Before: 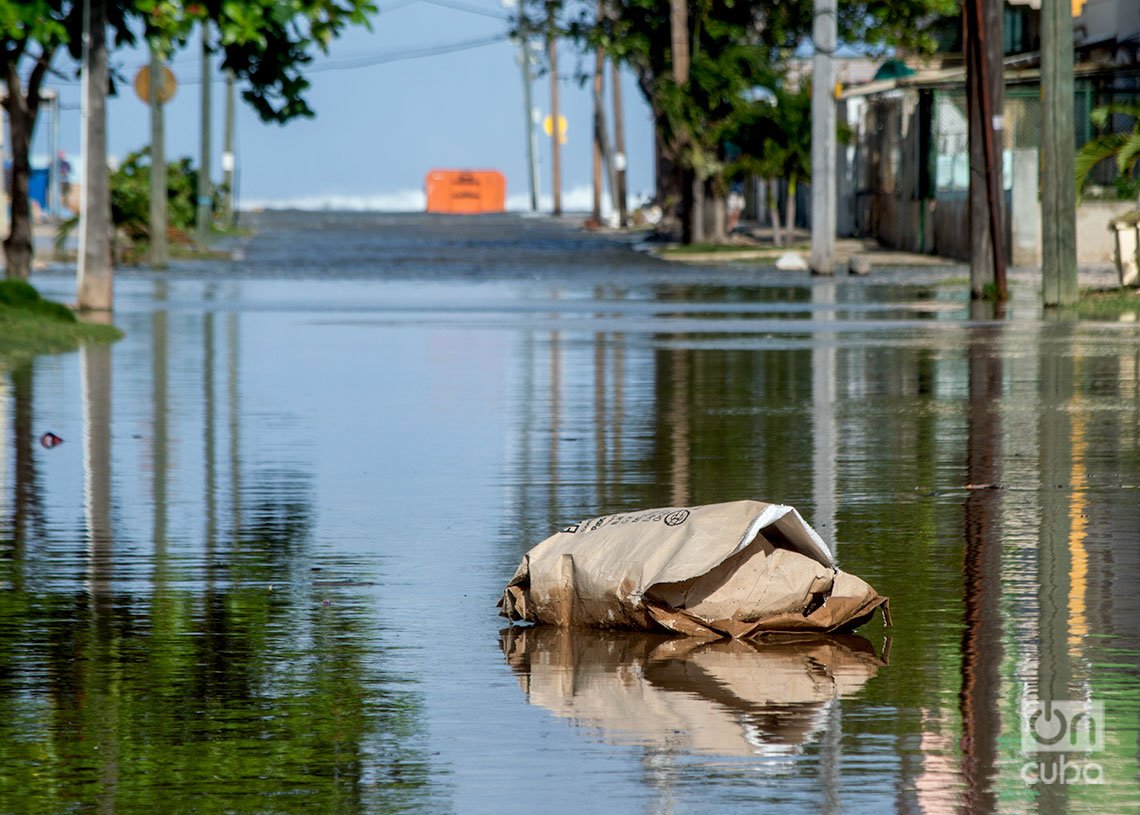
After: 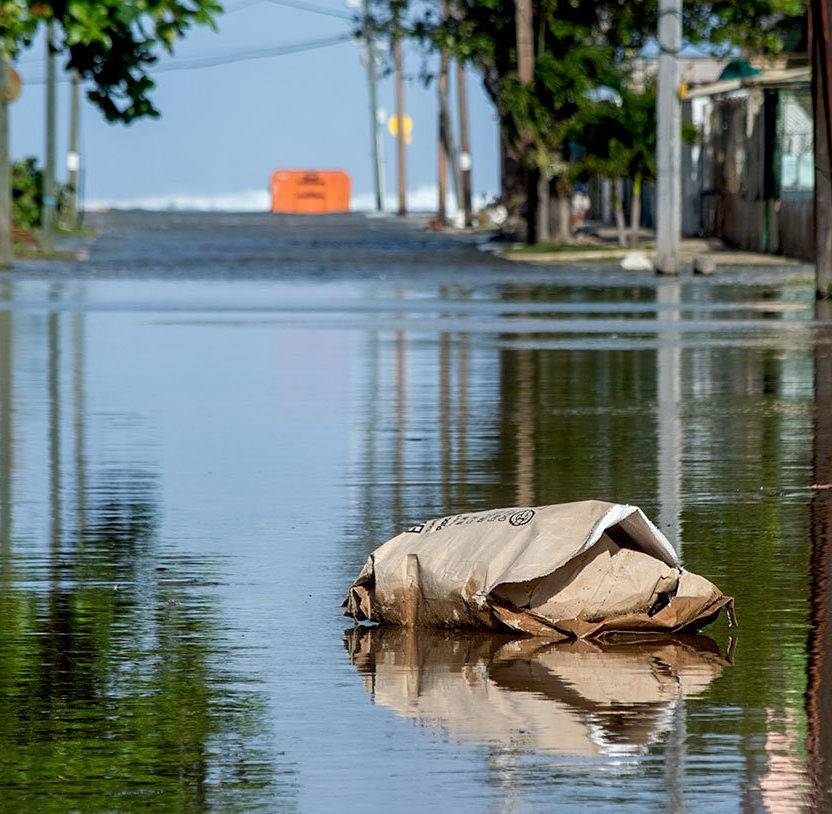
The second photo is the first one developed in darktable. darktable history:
crop: left 13.617%, right 13.342%
sharpen: amount 0.201
